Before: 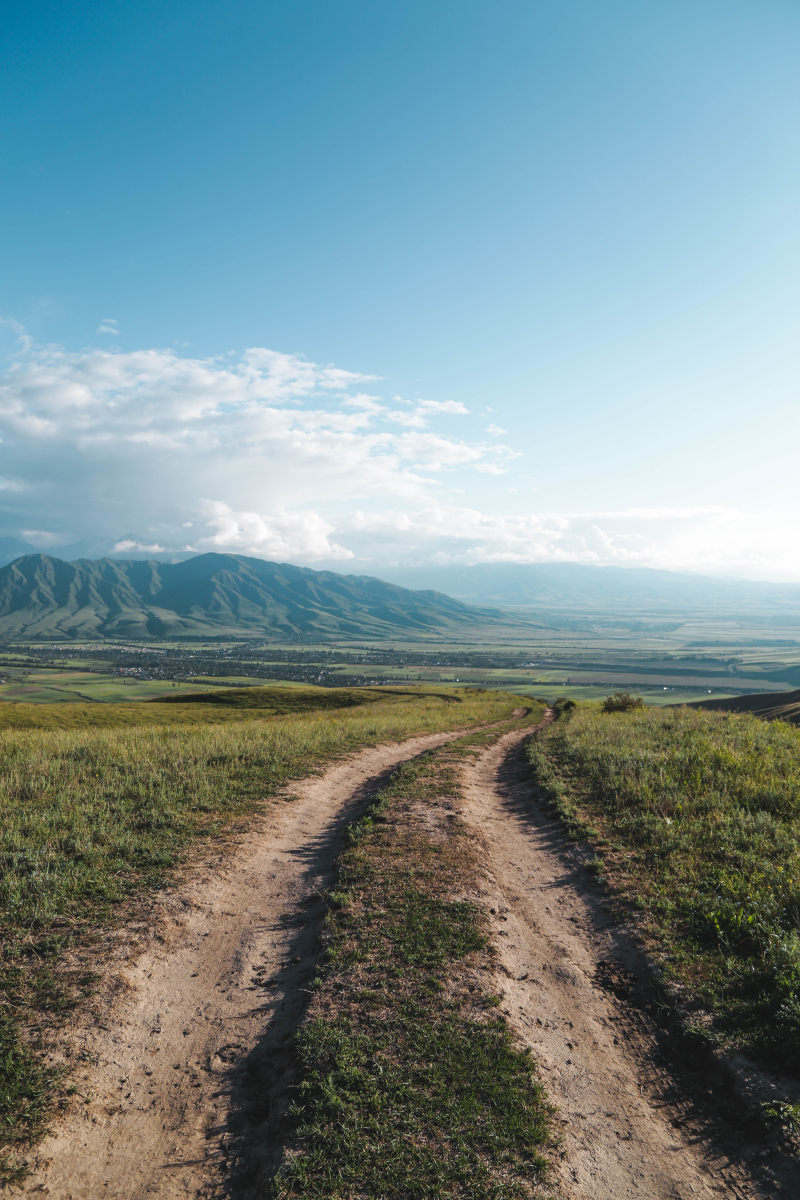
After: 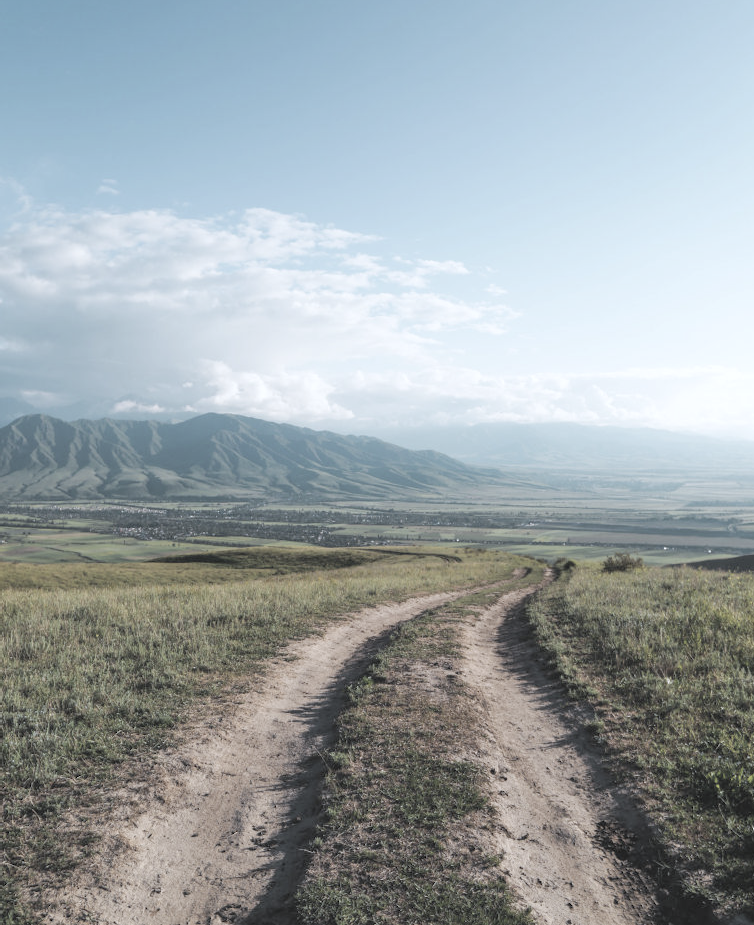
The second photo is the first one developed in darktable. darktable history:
white balance: red 0.967, blue 1.049
crop and rotate: angle 0.03°, top 11.643%, right 5.651%, bottom 11.189%
contrast brightness saturation: brightness 0.18, saturation -0.5
